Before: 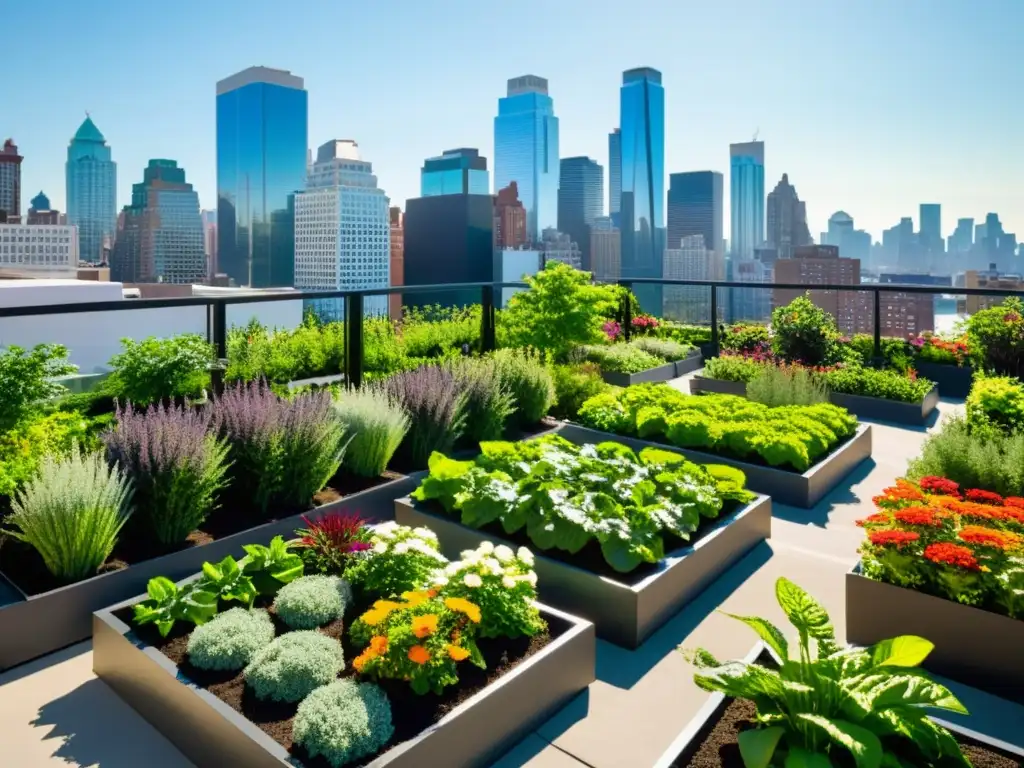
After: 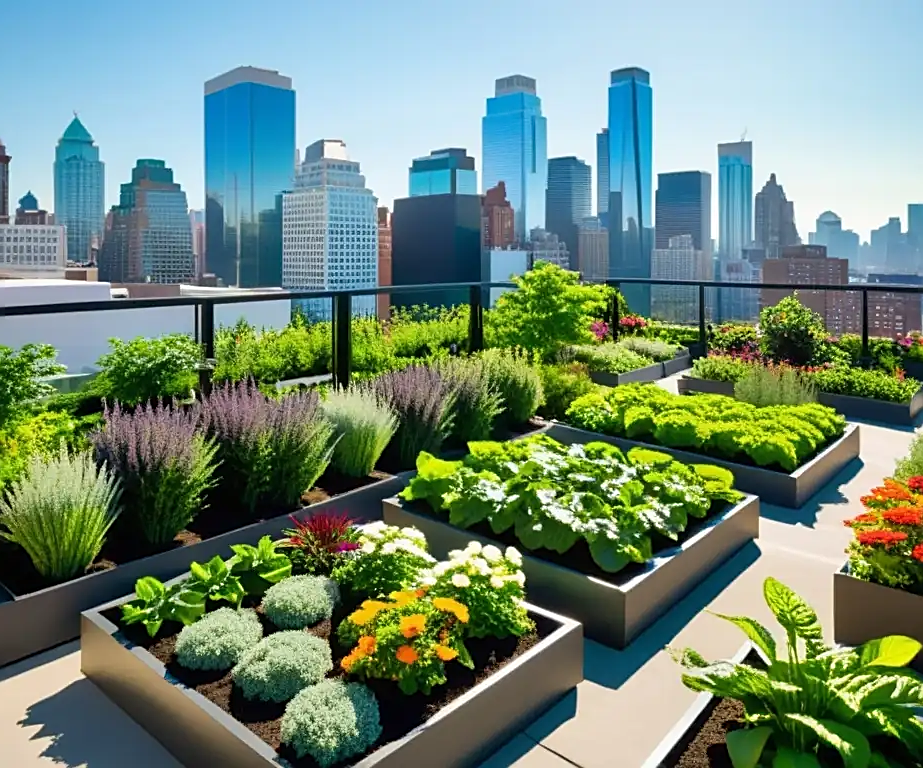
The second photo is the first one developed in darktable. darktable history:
sharpen: on, module defaults
crop and rotate: left 1.203%, right 8.617%
